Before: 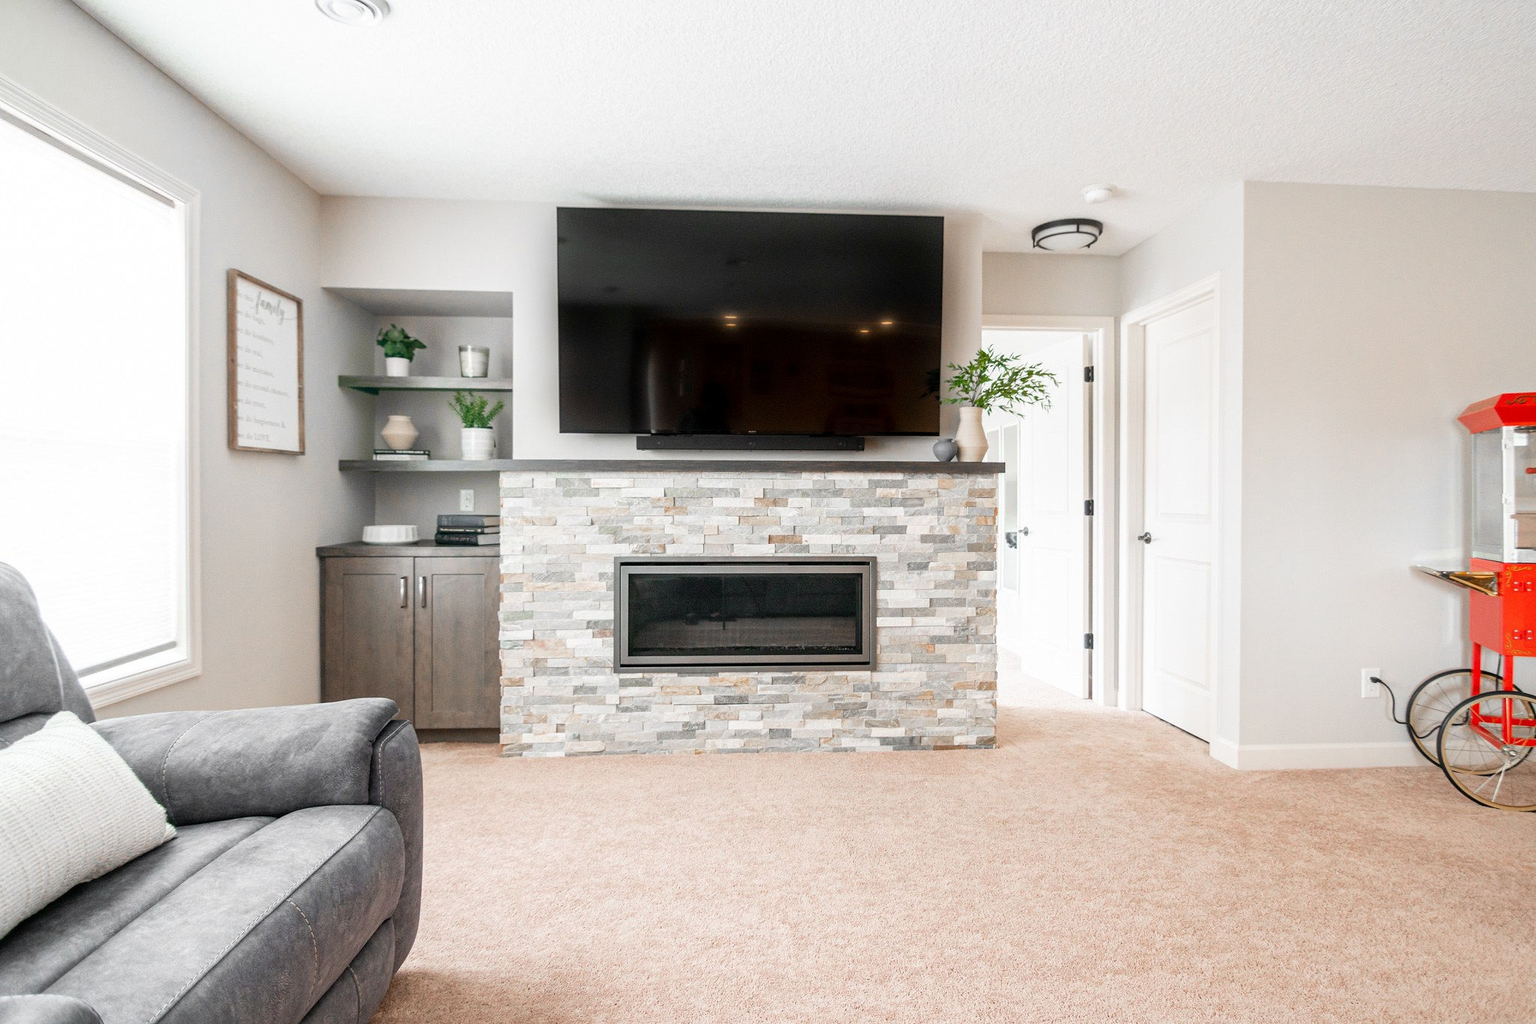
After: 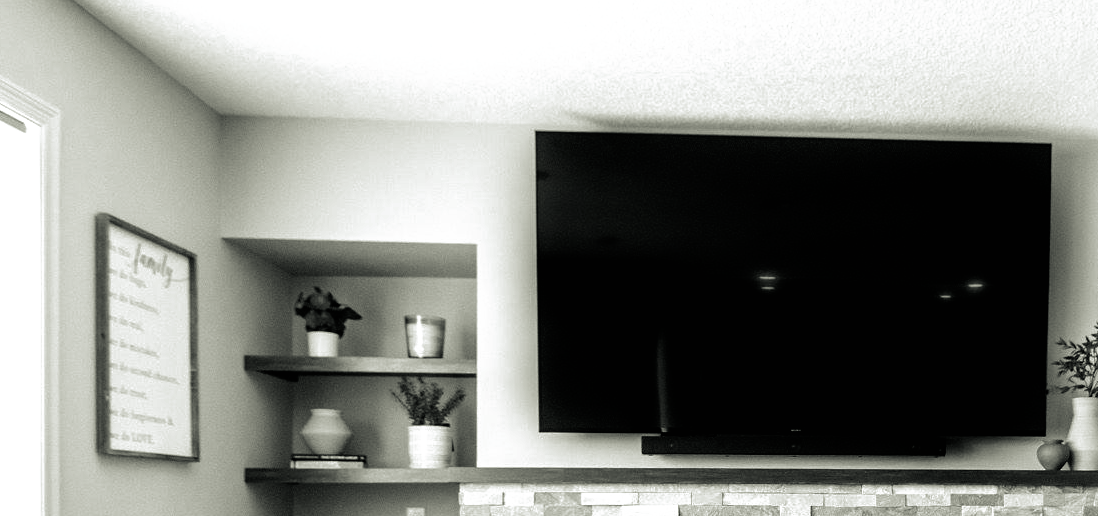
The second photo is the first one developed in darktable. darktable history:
crop: left 10.121%, top 10.631%, right 36.218%, bottom 51.526%
shadows and highlights: radius 334.93, shadows 63.48, highlights 6.06, compress 87.7%, highlights color adjustment 39.73%, soften with gaussian
exposure: compensate highlight preservation false
rgb curve: curves: ch0 [(0.123, 0.061) (0.995, 0.887)]; ch1 [(0.06, 0.116) (1, 0.906)]; ch2 [(0, 0) (0.824, 0.69) (1, 1)], mode RGB, independent channels, compensate middle gray true
color calibration: output gray [0.18, 0.41, 0.41, 0], gray › normalize channels true, illuminant same as pipeline (D50), adaptation XYZ, x 0.346, y 0.359, gamut compression 0
filmic rgb: black relative exposure -8.2 EV, white relative exposure 2.2 EV, threshold 3 EV, hardness 7.11, latitude 85.74%, contrast 1.696, highlights saturation mix -4%, shadows ↔ highlights balance -2.69%, preserve chrominance no, color science v5 (2021), contrast in shadows safe, contrast in highlights safe, enable highlight reconstruction true
color zones: curves: ch0 [(0, 0.613) (0.01, 0.613) (0.245, 0.448) (0.498, 0.529) (0.642, 0.665) (0.879, 0.777) (0.99, 0.613)]; ch1 [(0, 0.035) (0.121, 0.189) (0.259, 0.197) (0.415, 0.061) (0.589, 0.022) (0.732, 0.022) (0.857, 0.026) (0.991, 0.053)]
